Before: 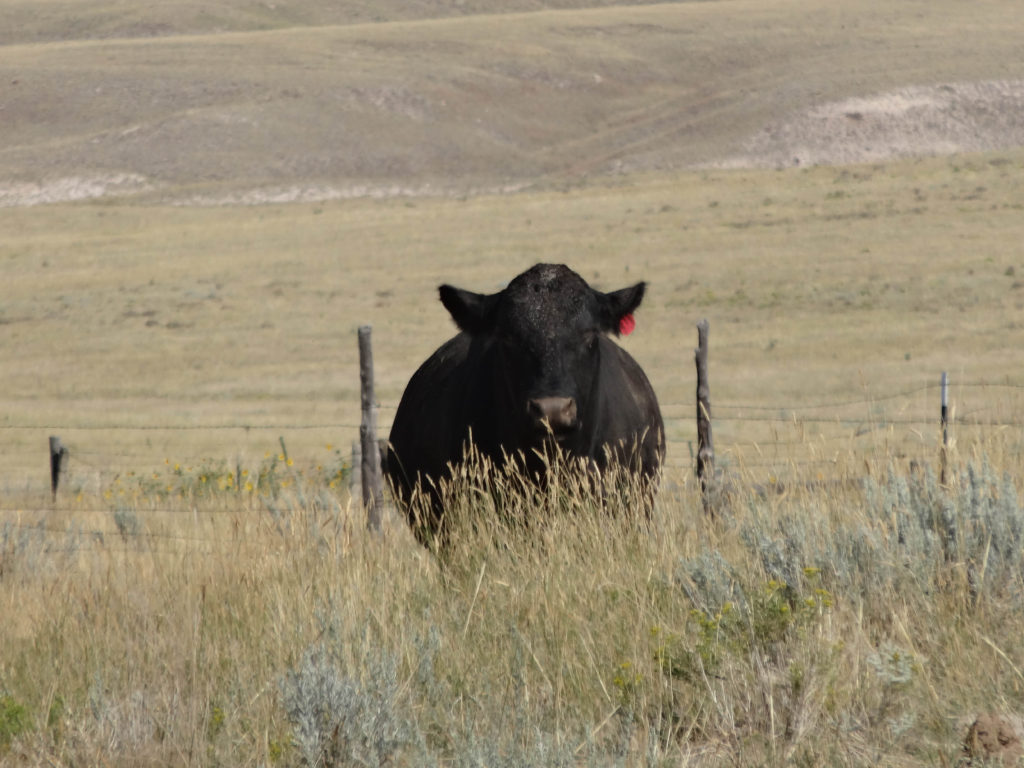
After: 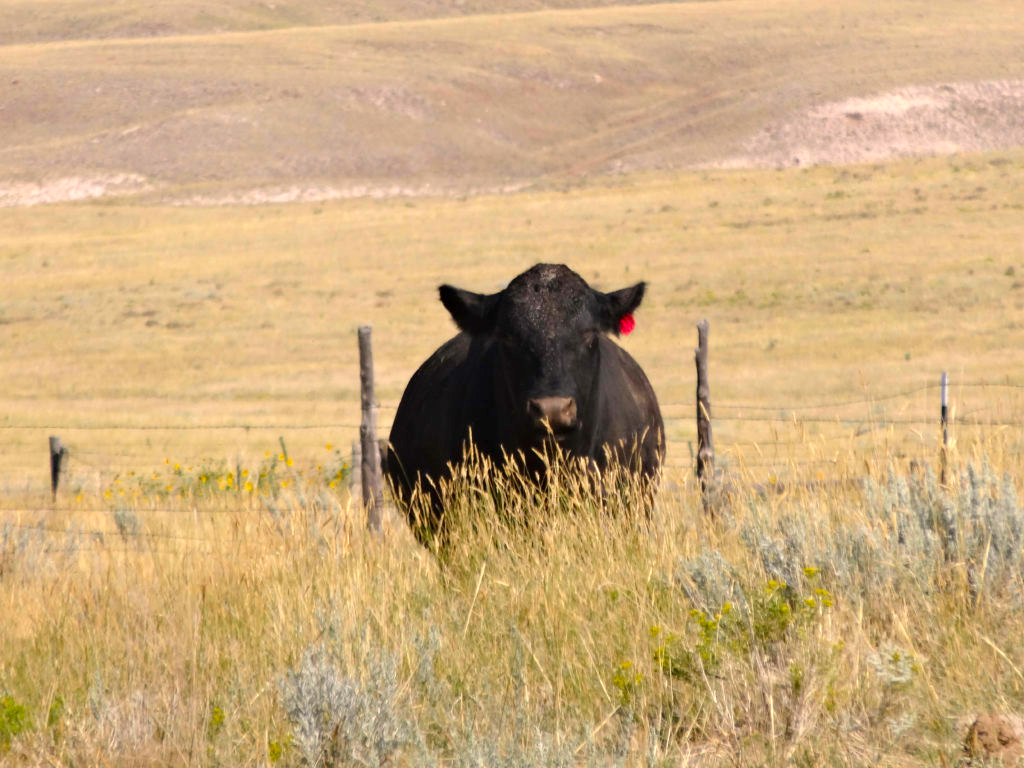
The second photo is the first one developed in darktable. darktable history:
exposure: black level correction 0.001, exposure 0.676 EV, compensate highlight preservation false
color balance rgb: linear chroma grading › global chroma 0.564%, perceptual saturation grading › global saturation 28.83%, perceptual saturation grading › mid-tones 12.044%, perceptual saturation grading › shadows 10.63%, global vibrance 20%
color correction: highlights a* 7.53, highlights b* 4.06
